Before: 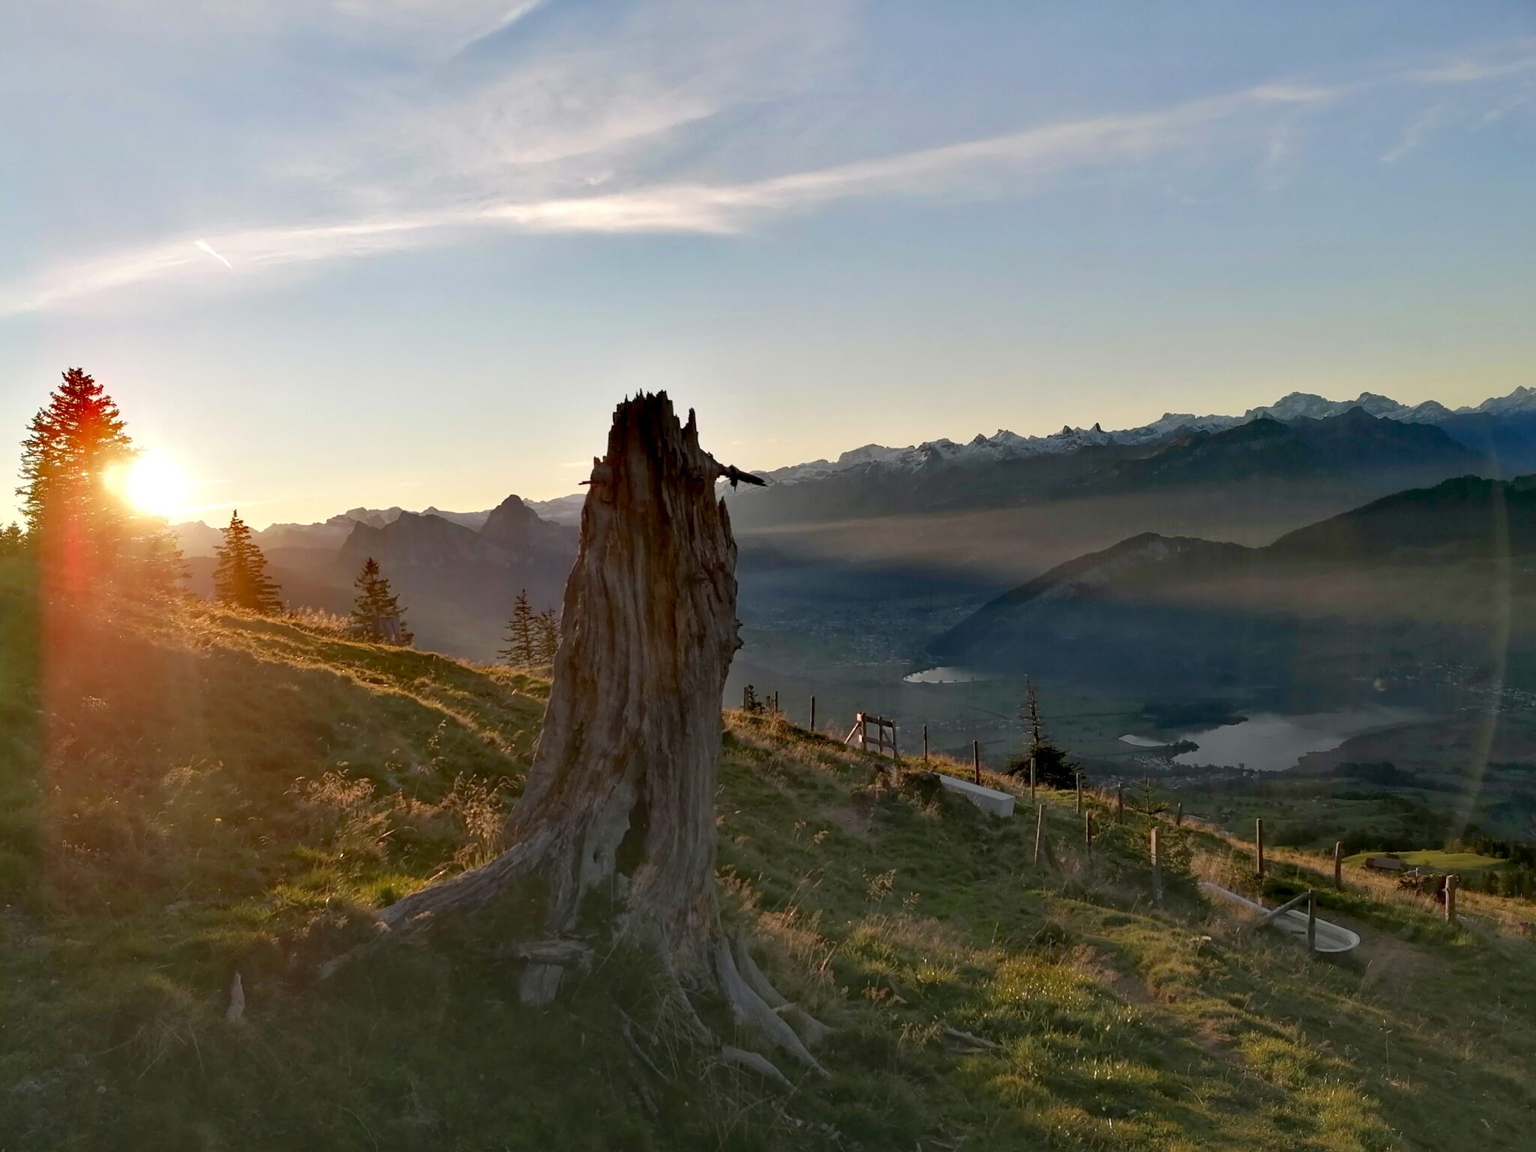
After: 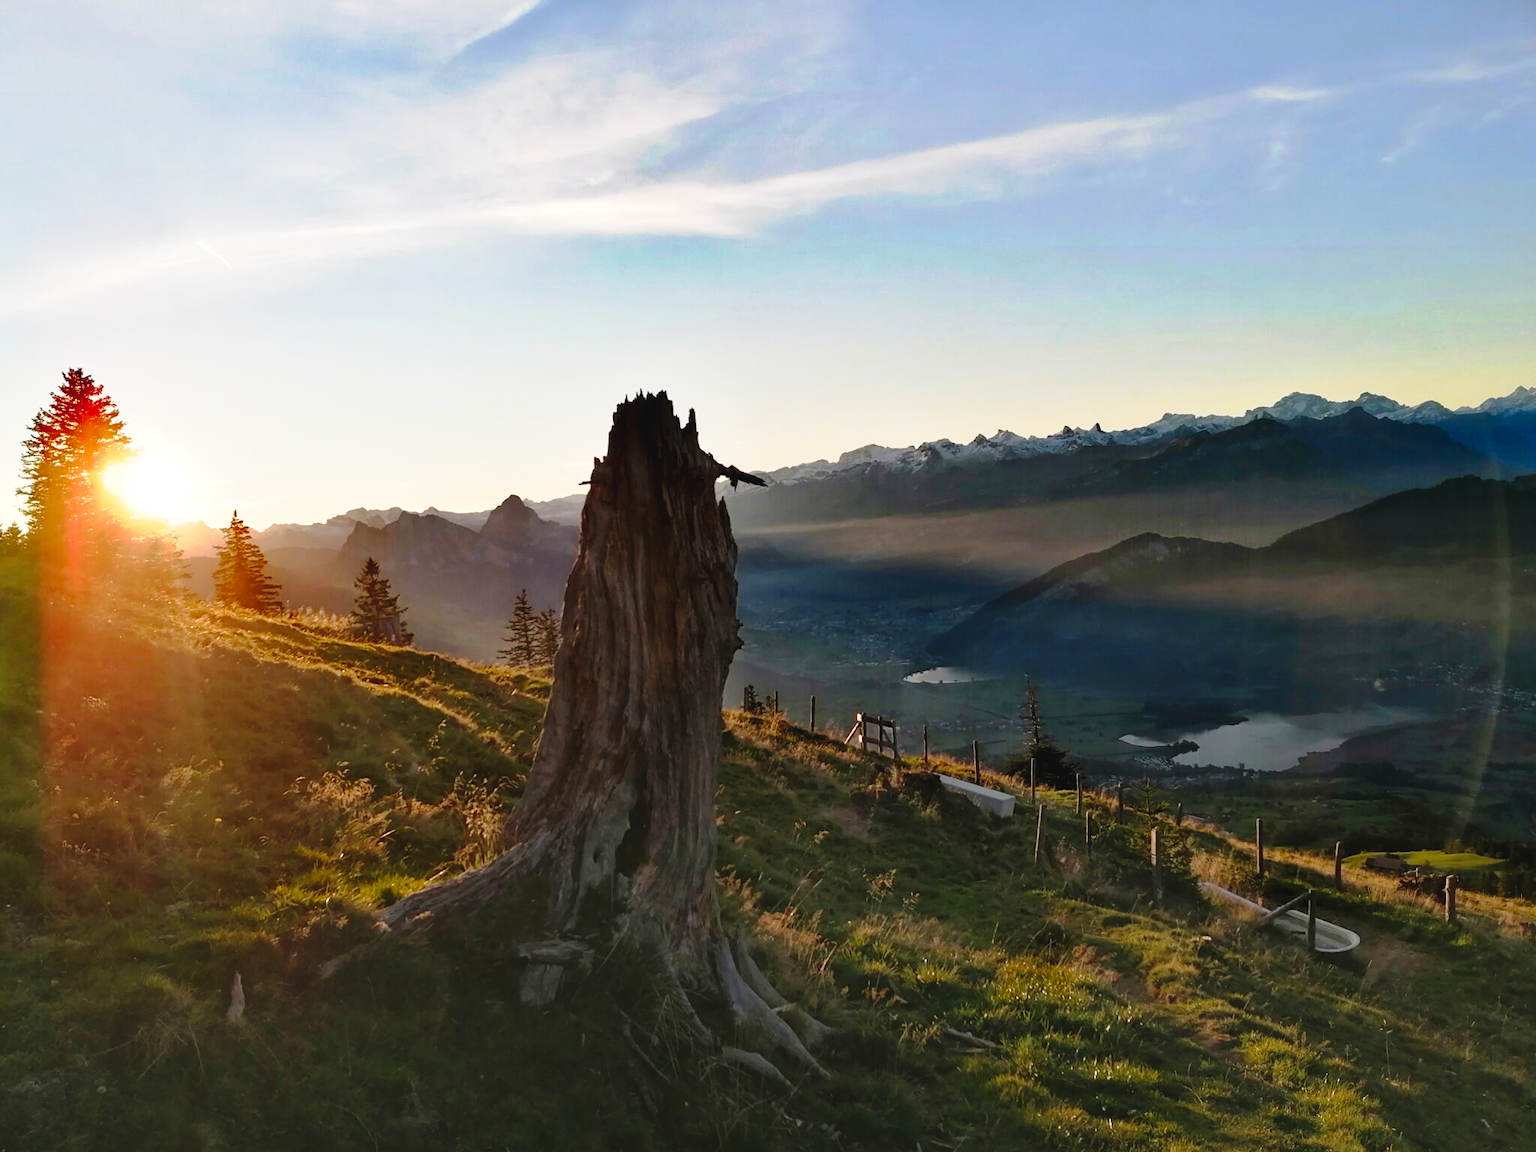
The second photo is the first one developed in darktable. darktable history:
tone curve: curves: ch0 [(0, 0.039) (0.194, 0.159) (0.469, 0.544) (0.693, 0.77) (0.751, 0.871) (1, 1)]; ch1 [(0, 0) (0.508, 0.506) (0.547, 0.563) (0.592, 0.631) (0.715, 0.706) (1, 1)]; ch2 [(0, 0) (0.243, 0.175) (0.362, 0.301) (0.492, 0.515) (0.544, 0.557) (0.595, 0.612) (0.631, 0.641) (1, 1)], preserve colors none
